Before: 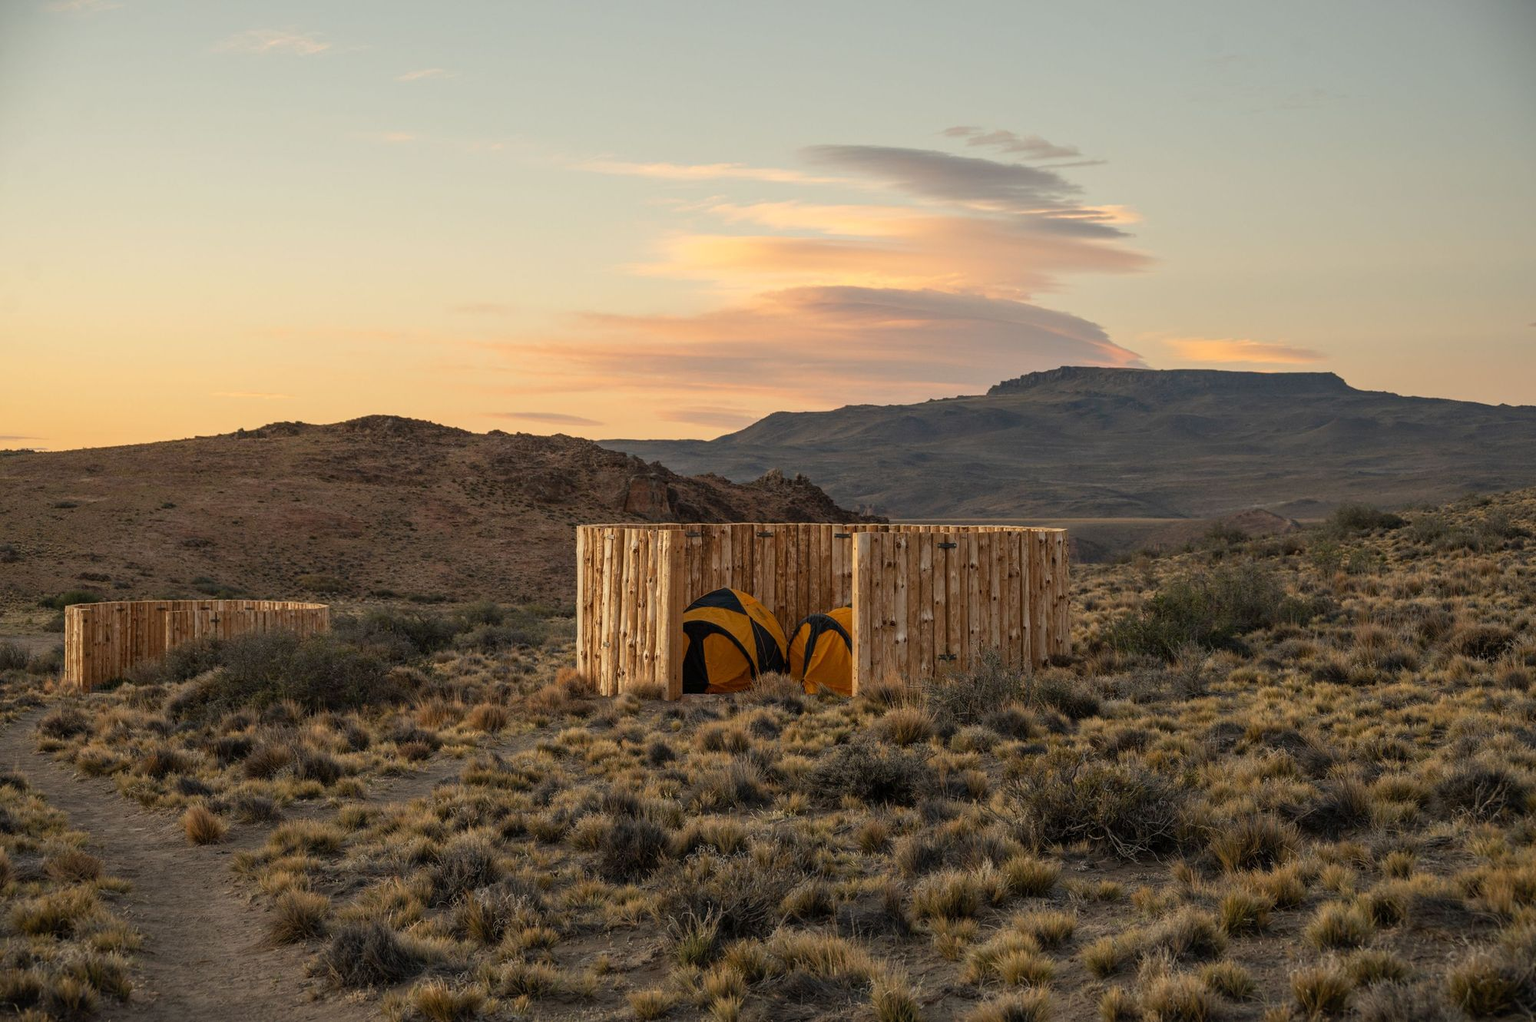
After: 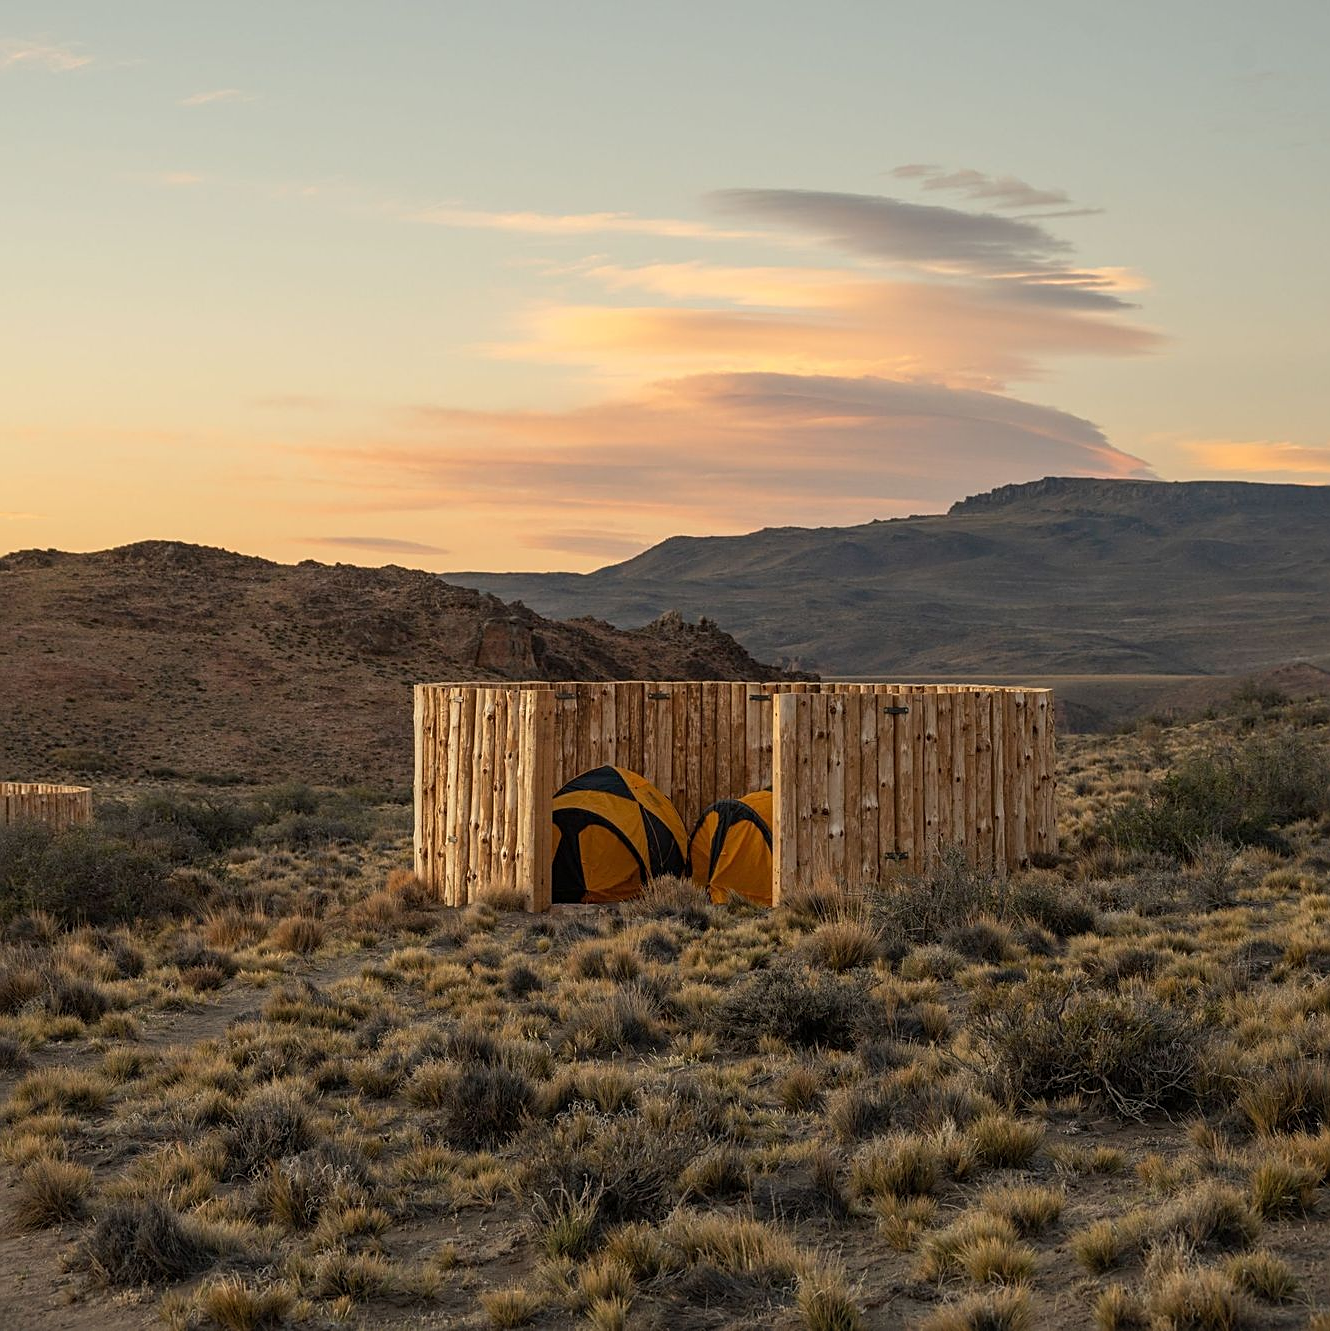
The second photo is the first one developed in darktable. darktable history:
sharpen: on, module defaults
crop: left 16.899%, right 16.556%
